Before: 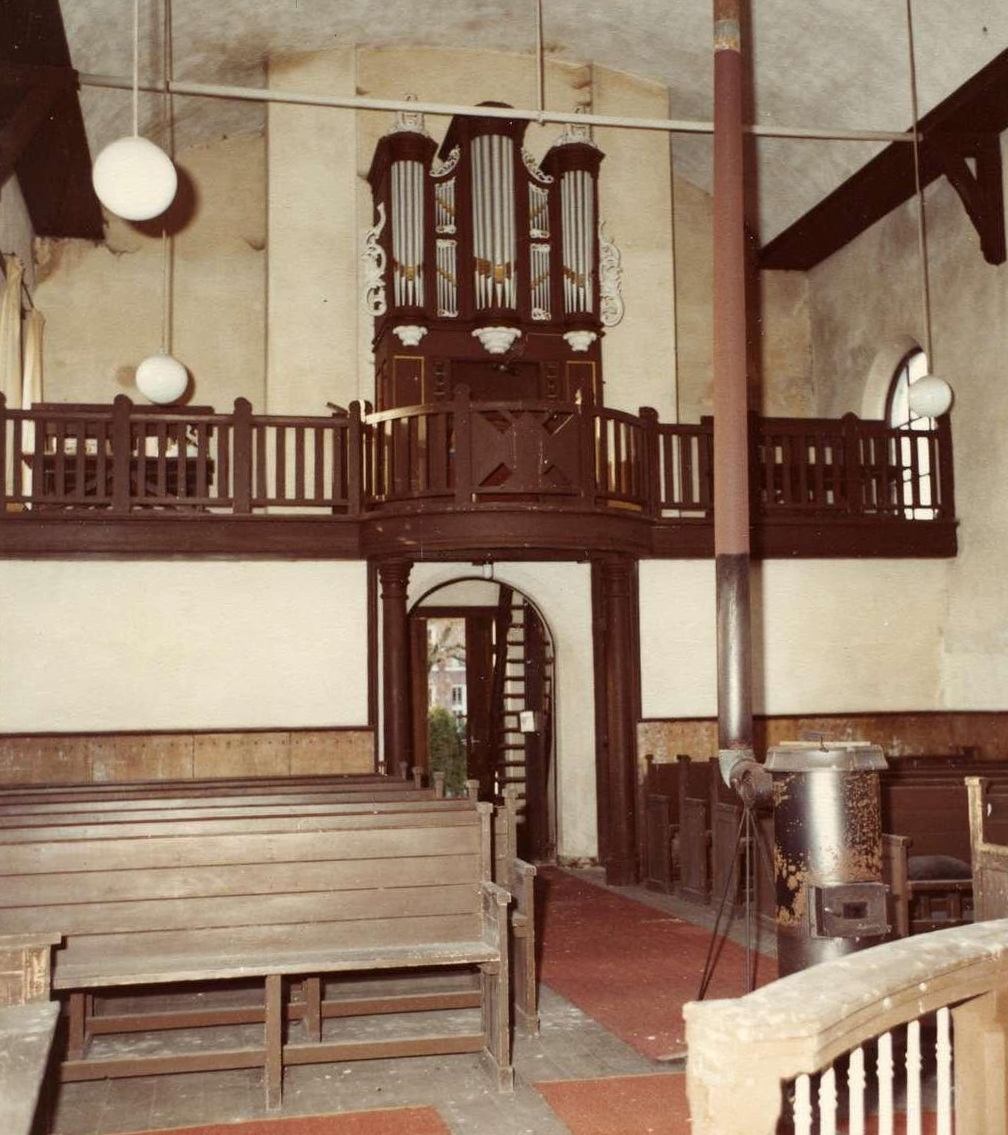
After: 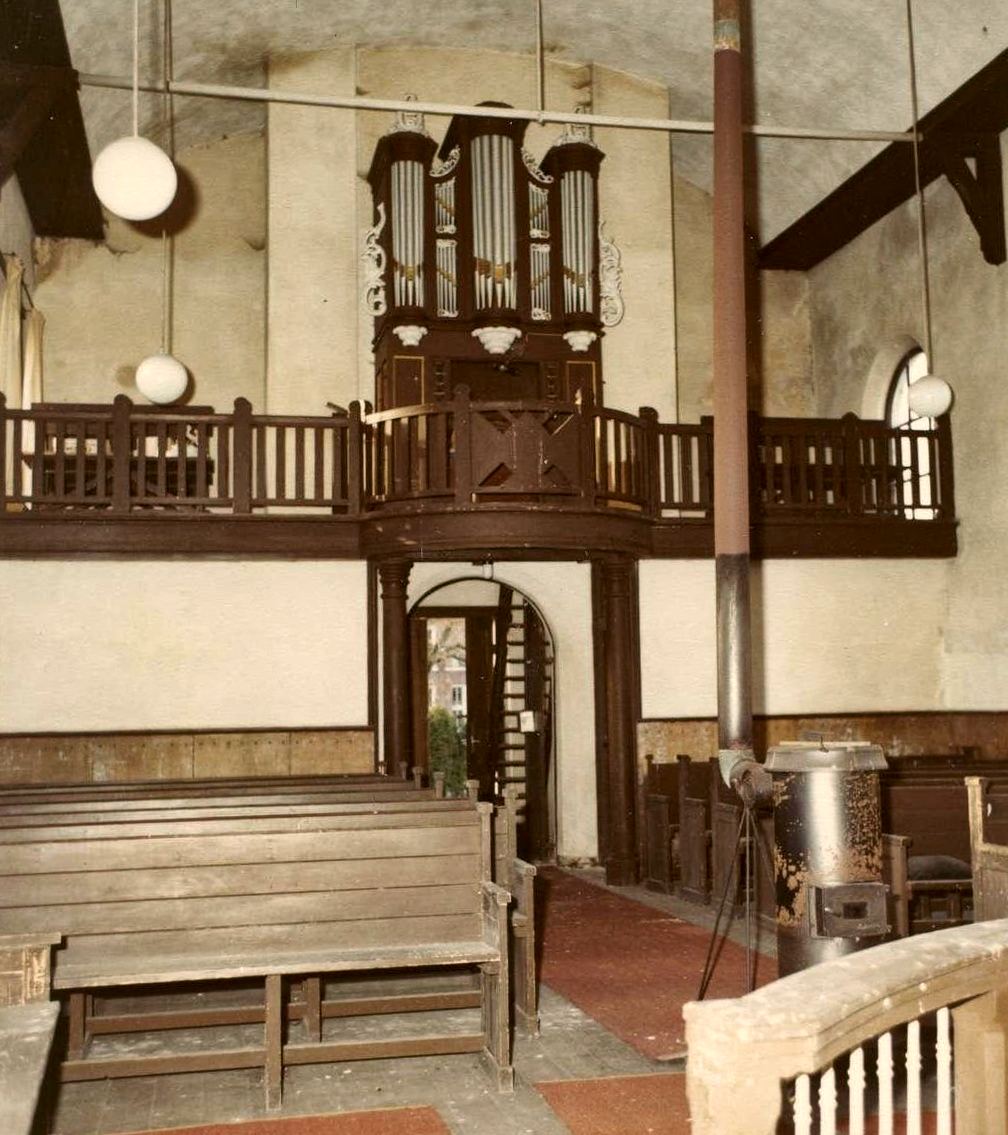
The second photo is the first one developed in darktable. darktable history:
local contrast: mode bilateral grid, contrast 20, coarseness 50, detail 140%, midtone range 0.2
shadows and highlights: low approximation 0.01, soften with gaussian
color correction: highlights a* 4.02, highlights b* 4.98, shadows a* -7.55, shadows b* 4.98
